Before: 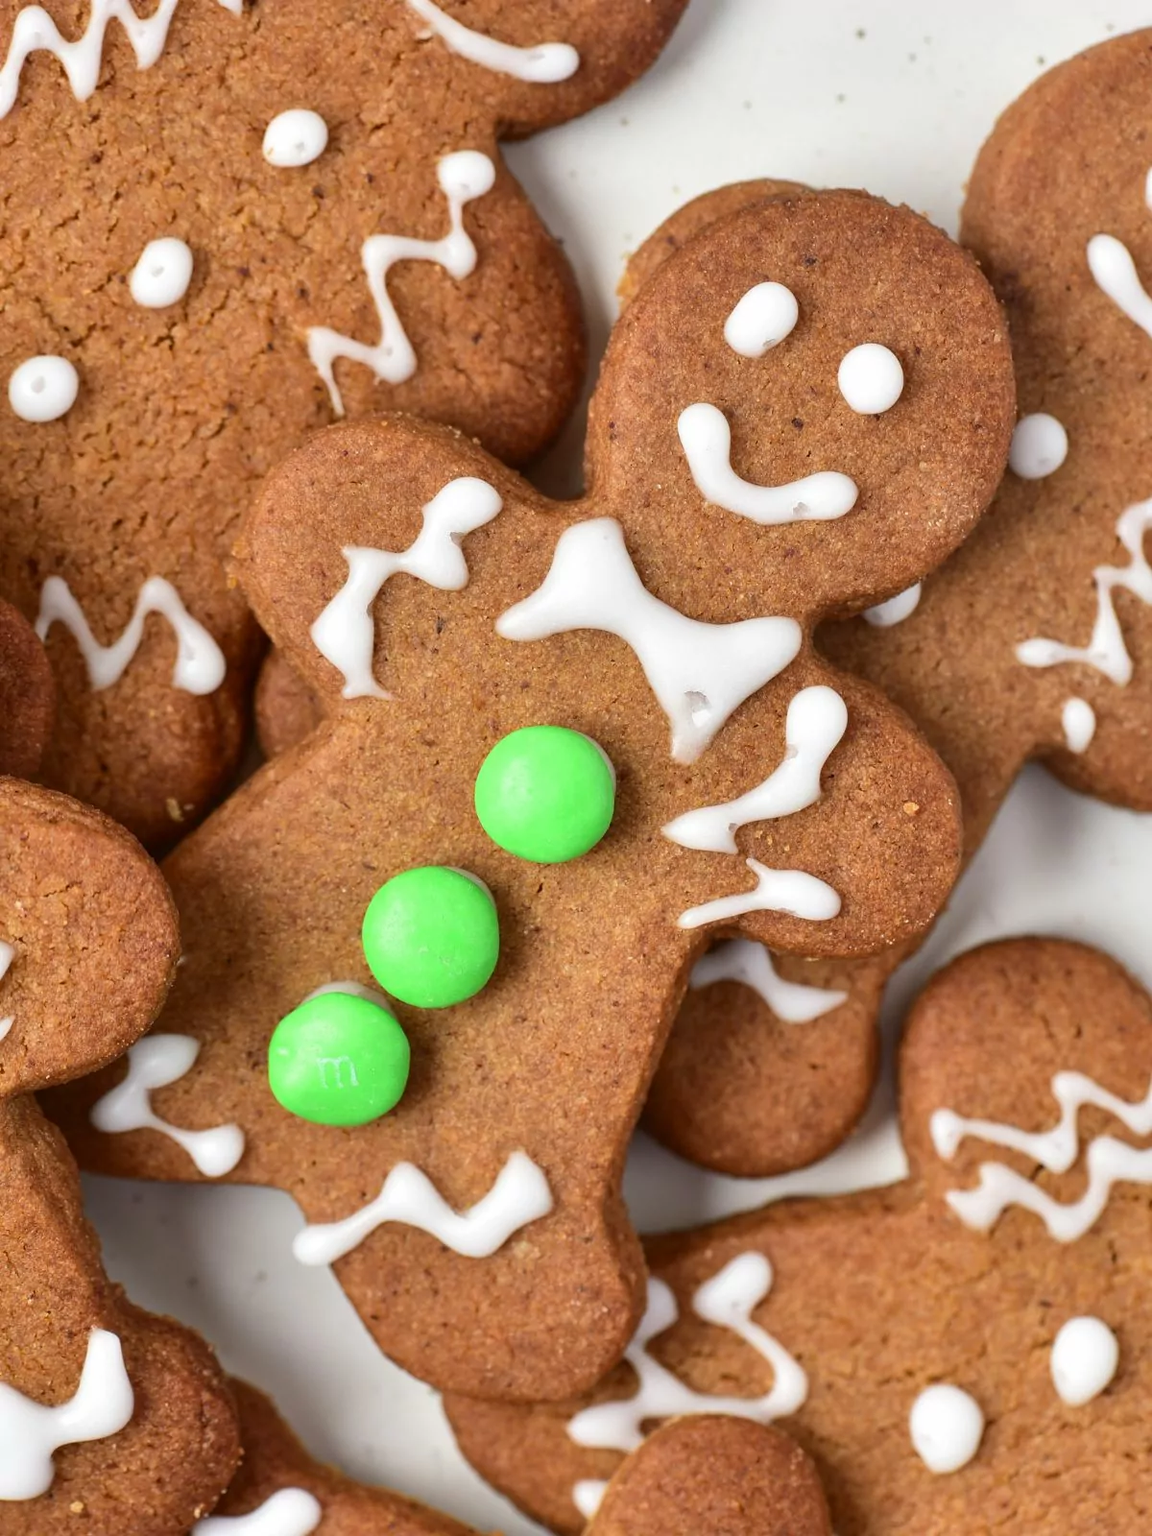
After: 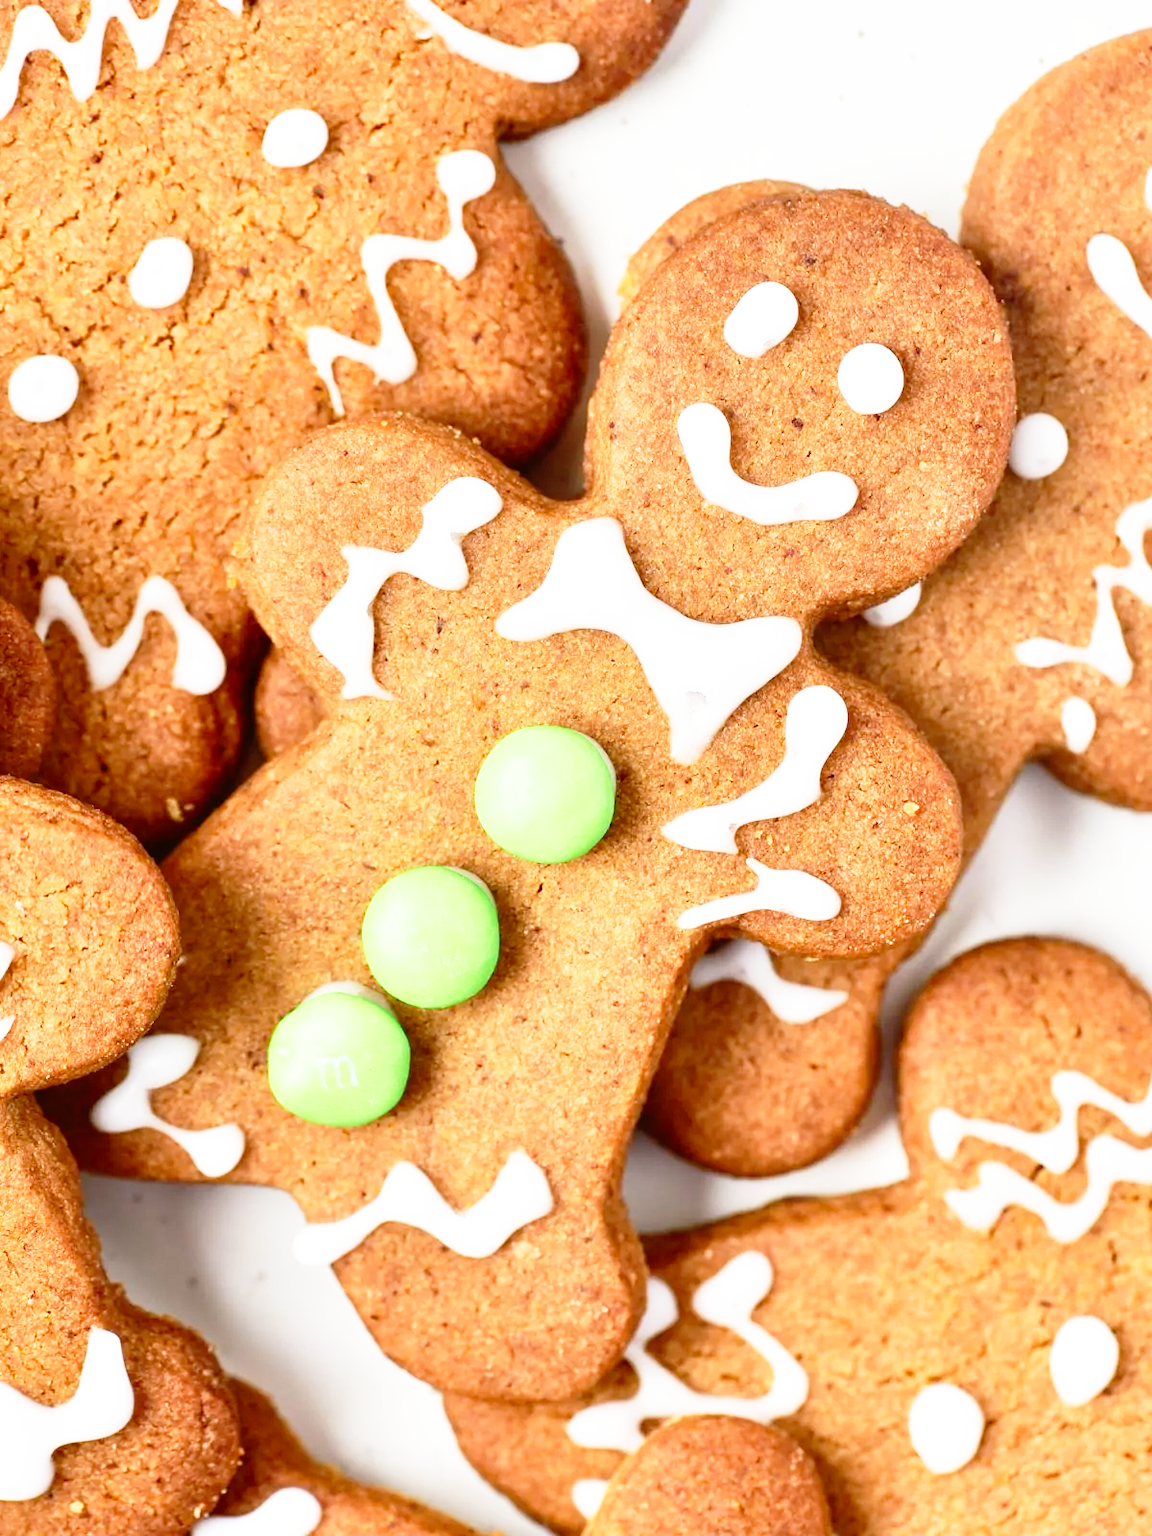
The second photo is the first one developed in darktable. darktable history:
base curve: curves: ch0 [(0, 0) (0.012, 0.01) (0.073, 0.168) (0.31, 0.711) (0.645, 0.957) (1, 1)], preserve colors none
exposure: exposure 0.129 EV, compensate exposure bias true, compensate highlight preservation false
